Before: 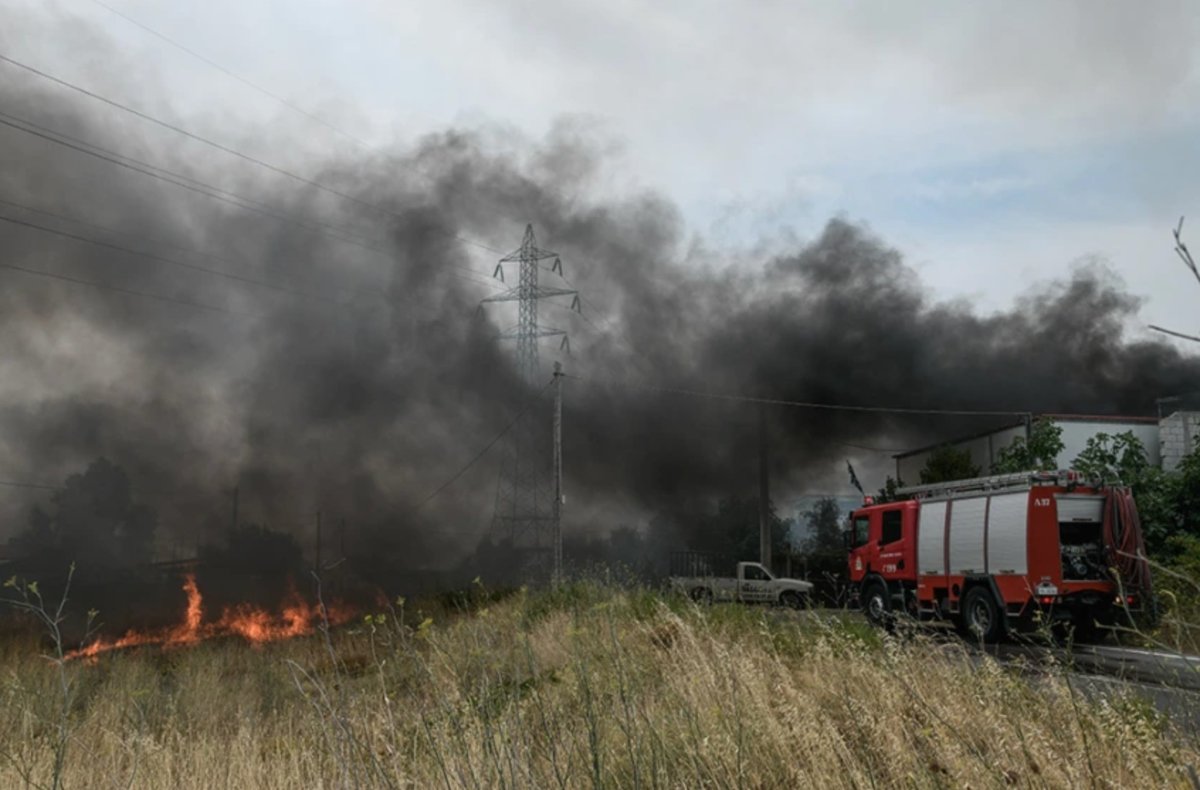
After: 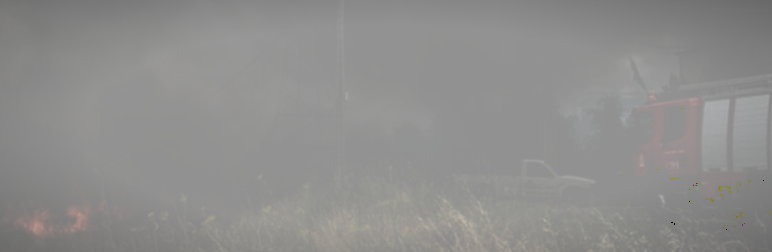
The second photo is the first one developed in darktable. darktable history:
tone curve: curves: ch0 [(0, 0) (0.003, 0.6) (0.011, 0.6) (0.025, 0.601) (0.044, 0.601) (0.069, 0.601) (0.1, 0.601) (0.136, 0.602) (0.177, 0.605) (0.224, 0.609) (0.277, 0.615) (0.335, 0.625) (0.399, 0.633) (0.468, 0.654) (0.543, 0.676) (0.623, 0.71) (0.709, 0.753) (0.801, 0.802) (0.898, 0.85) (1, 1)], preserve colors none
crop: left 18.091%, top 51.13%, right 17.525%, bottom 16.85%
vignetting: fall-off radius 60%, automatic ratio true
